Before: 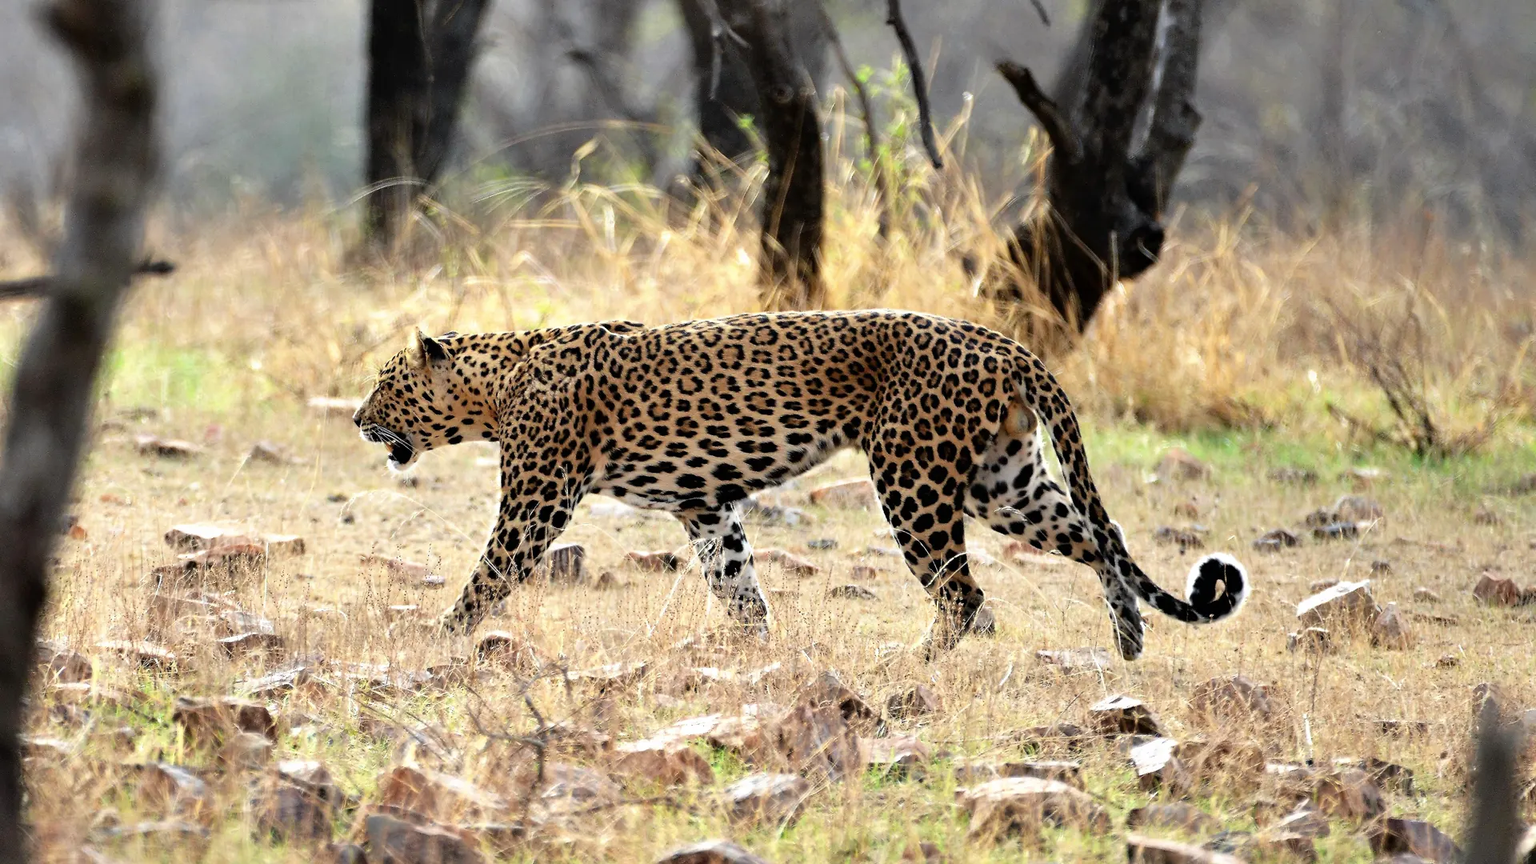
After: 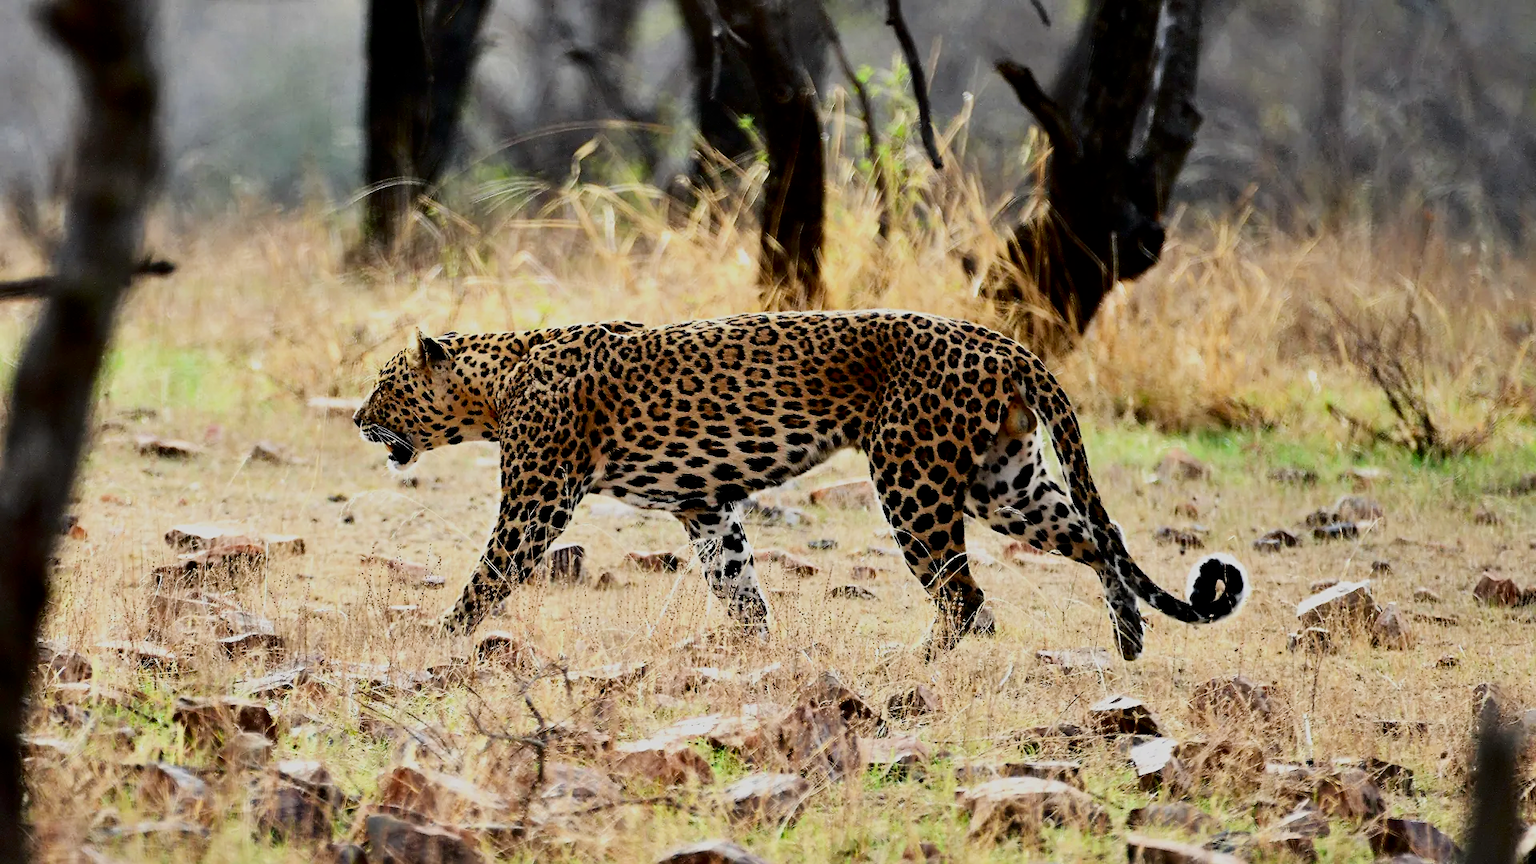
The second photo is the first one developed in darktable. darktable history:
filmic rgb: black relative exposure -16 EV, white relative exposure 6.12 EV, hardness 5.22
contrast brightness saturation: contrast 0.22, brightness -0.19, saturation 0.24
sharpen: amount 0.2
